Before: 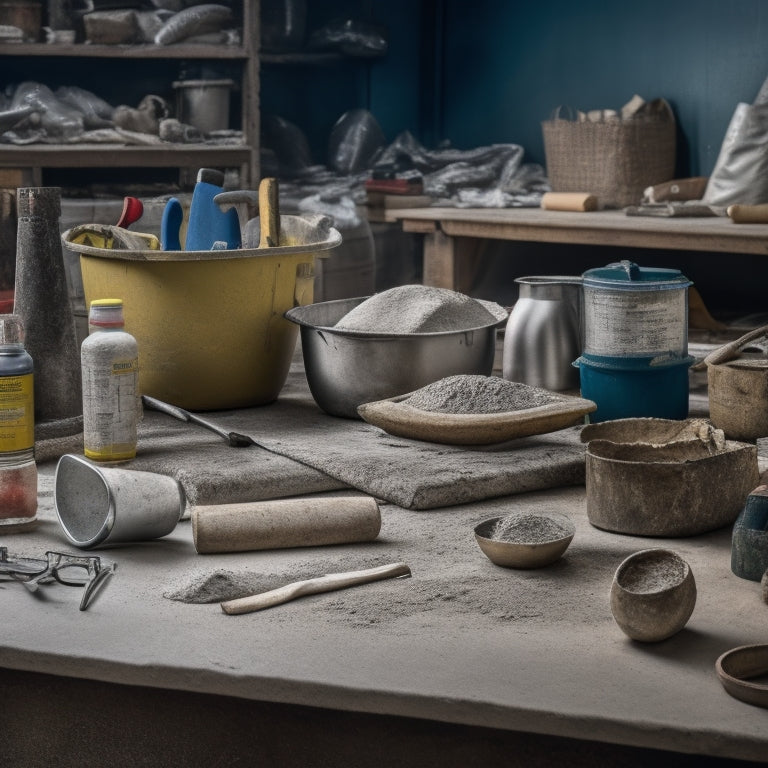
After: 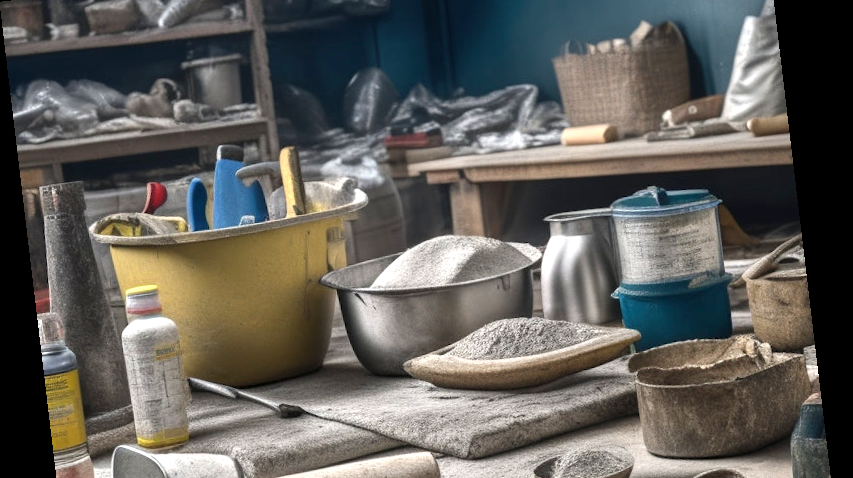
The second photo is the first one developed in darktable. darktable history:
crop and rotate: top 10.605%, bottom 33.274%
exposure: exposure 0.935 EV, compensate highlight preservation false
rotate and perspective: rotation -6.83°, automatic cropping off
